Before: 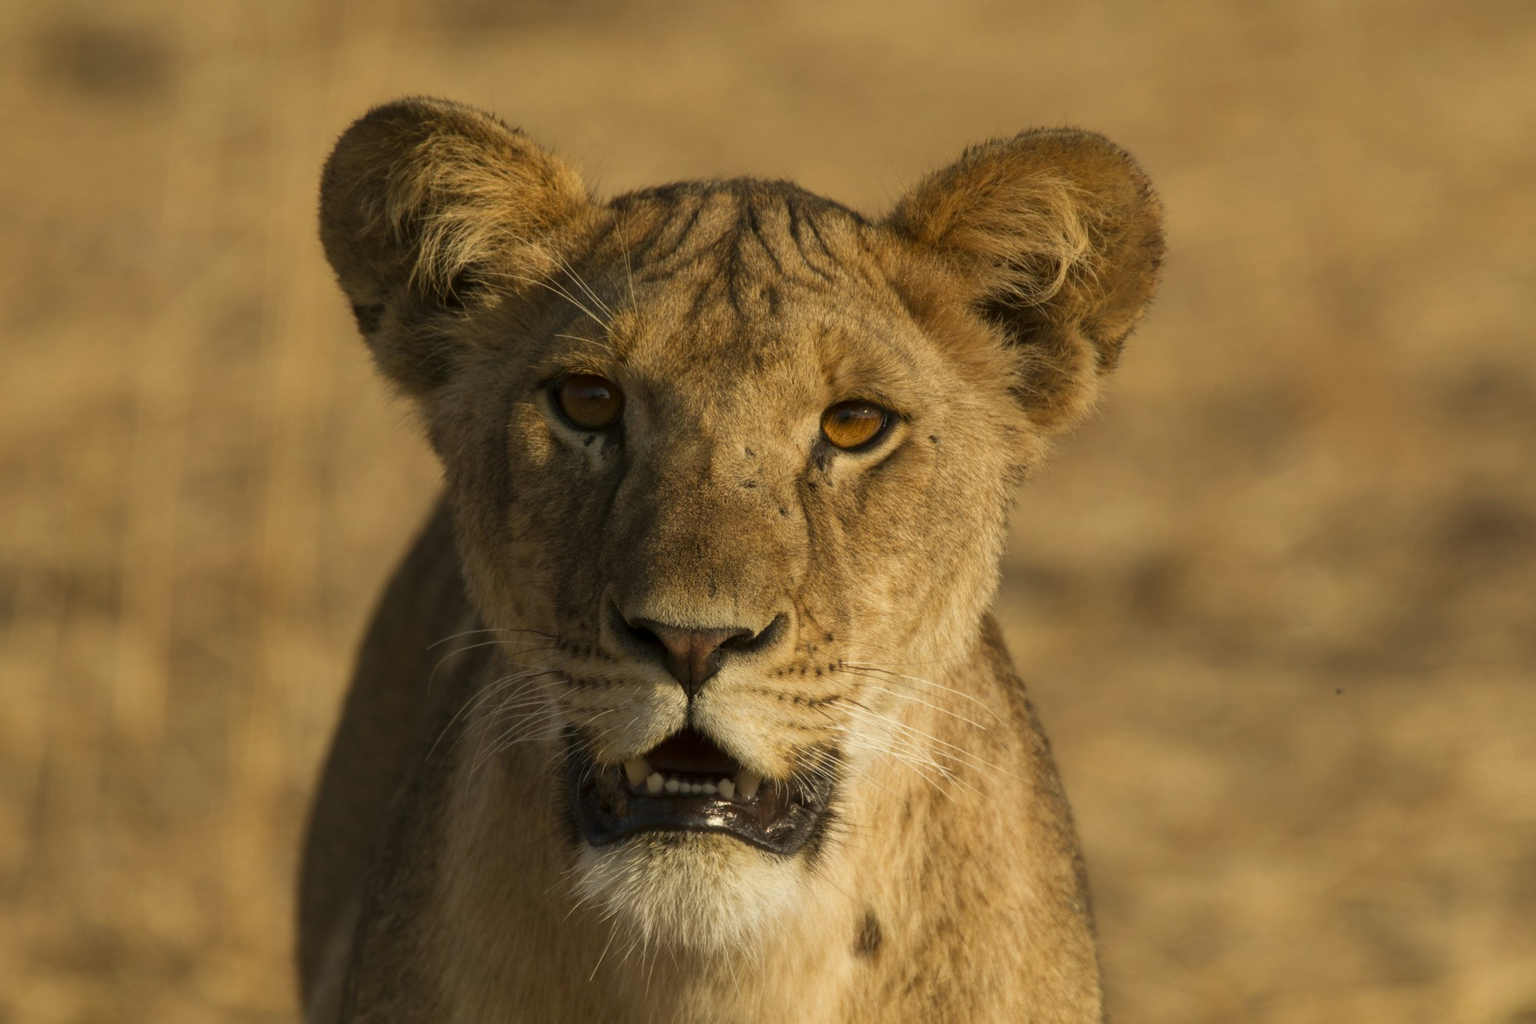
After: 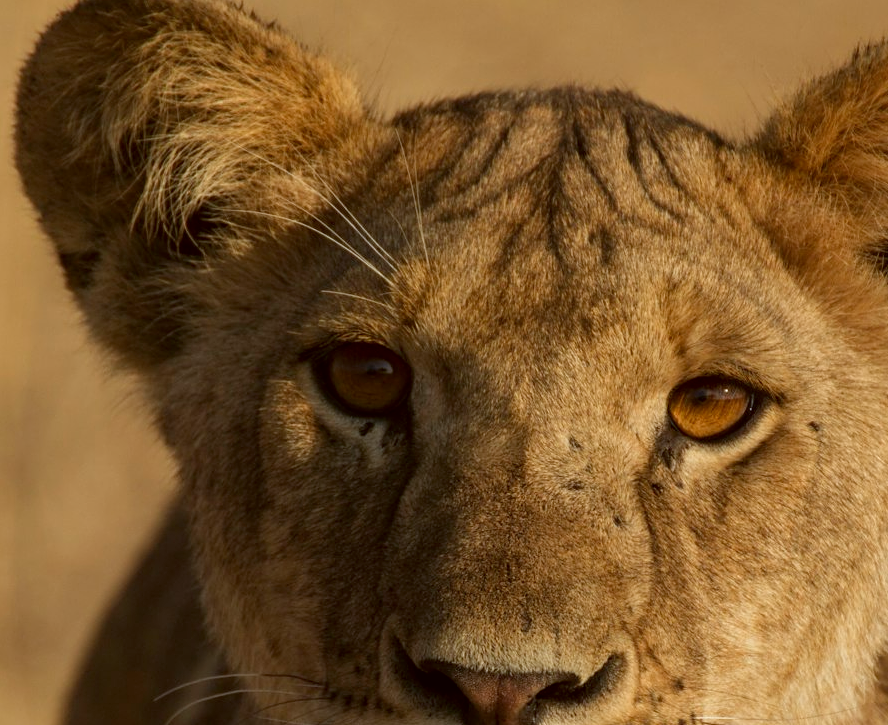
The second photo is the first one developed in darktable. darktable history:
contrast equalizer: y [[0.502, 0.505, 0.512, 0.529, 0.564, 0.588], [0.5 ×6], [0.502, 0.505, 0.512, 0.529, 0.564, 0.588], [0, 0.001, 0.001, 0.004, 0.008, 0.011], [0, 0.001, 0.001, 0.004, 0.008, 0.011]]
crop: left 20.068%, top 10.909%, right 35.498%, bottom 34.332%
color calibration: illuminant as shot in camera, x 0.358, y 0.373, temperature 4628.91 K
color correction: highlights a* -4.87, highlights b* -3.17, shadows a* 4.22, shadows b* 4.28
